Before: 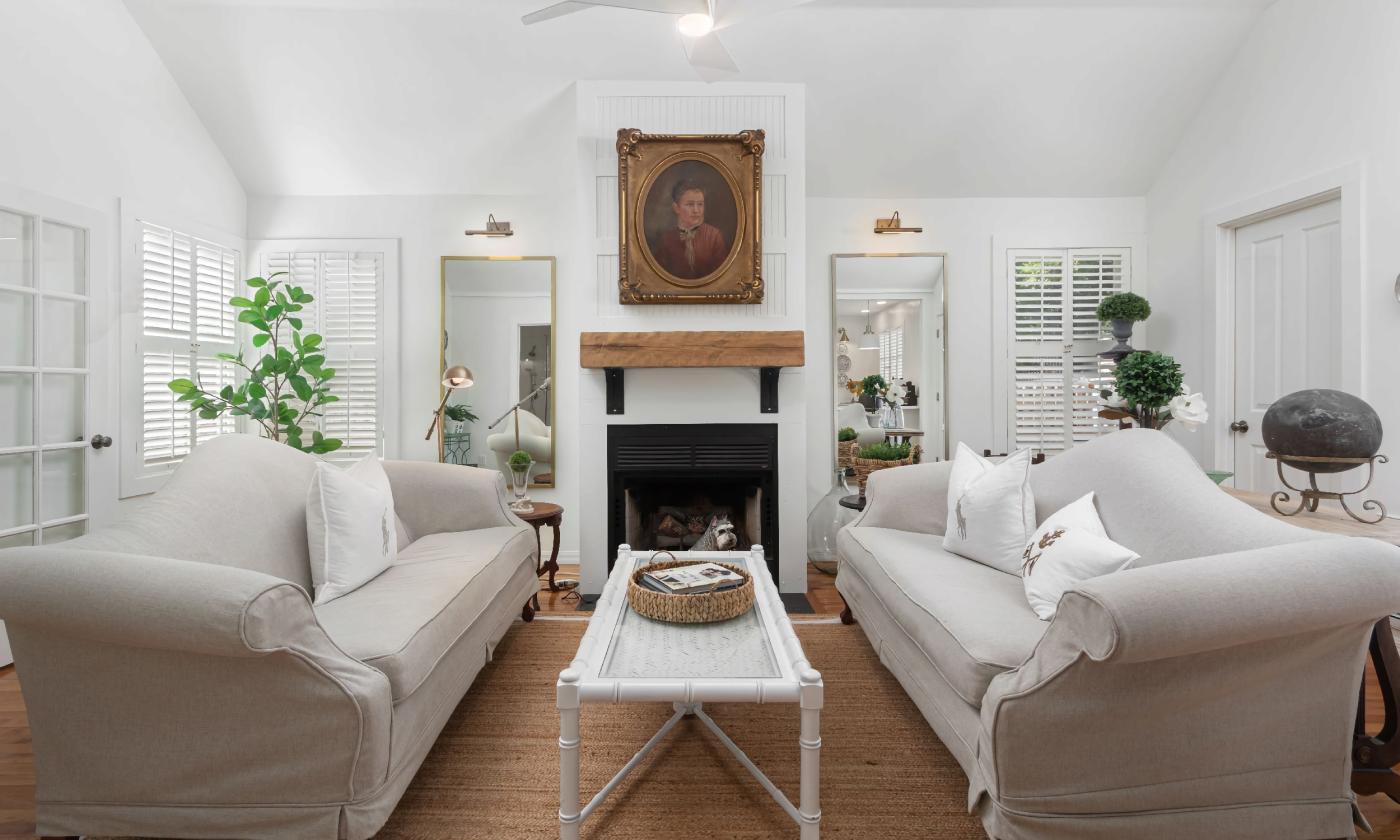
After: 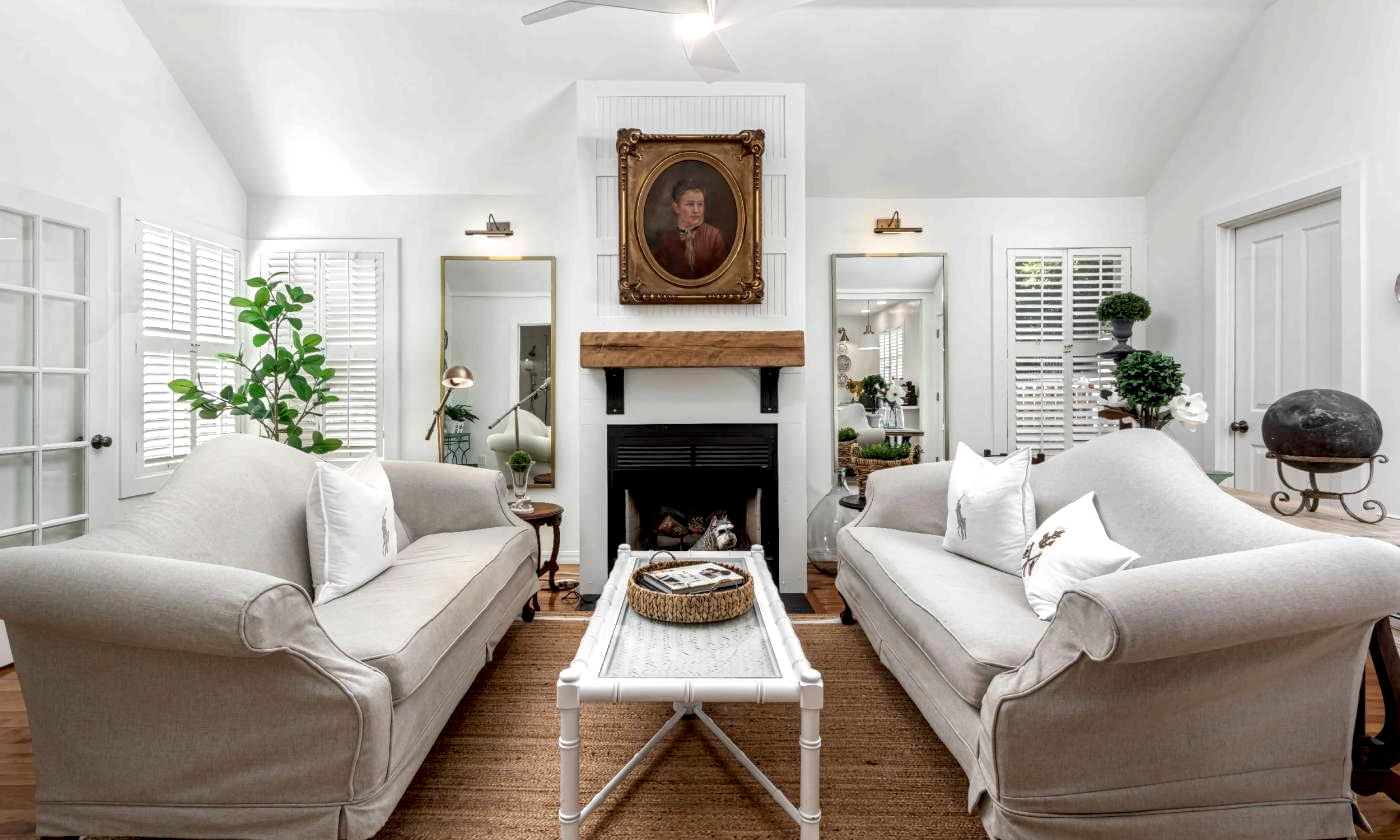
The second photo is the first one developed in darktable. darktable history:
exposure: black level correction 0.007, exposure 0.155 EV, compensate highlight preservation false
local contrast: highlights 60%, shadows 59%, detail 160%
